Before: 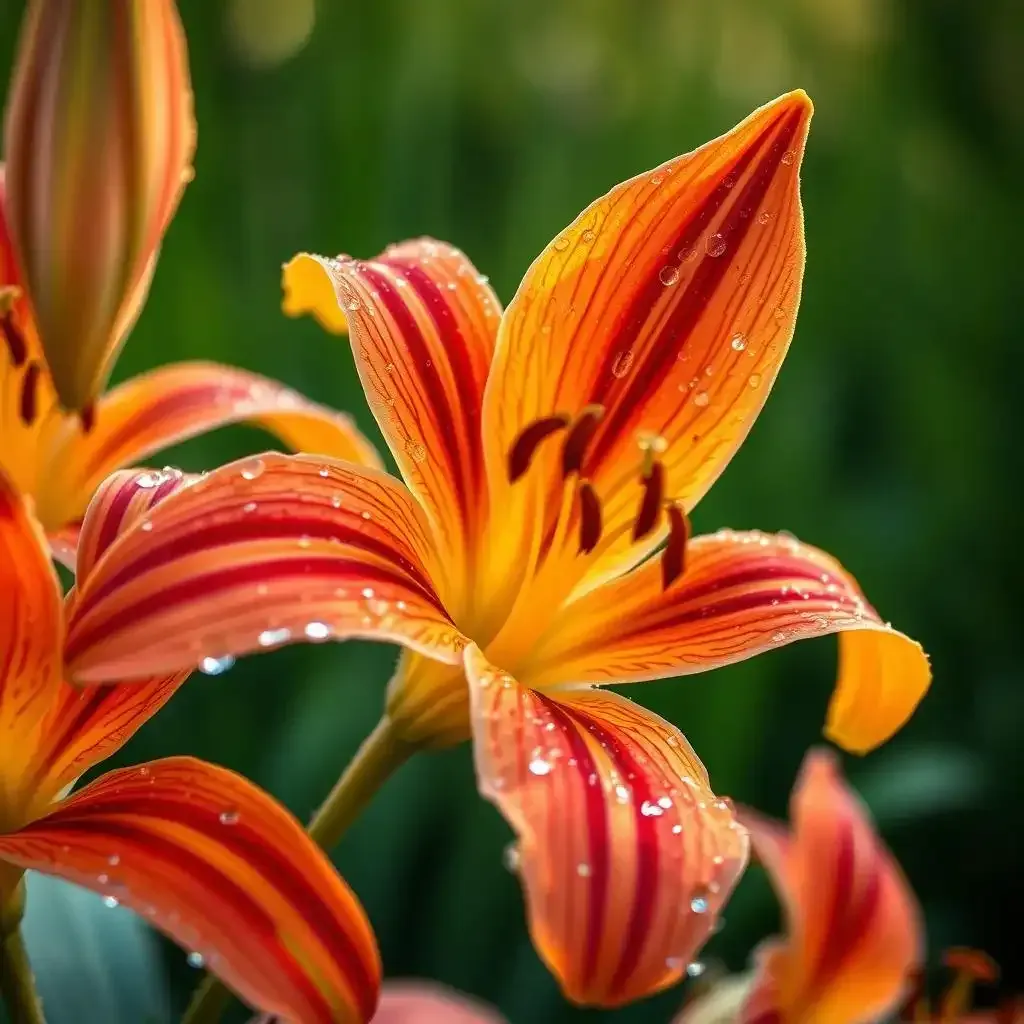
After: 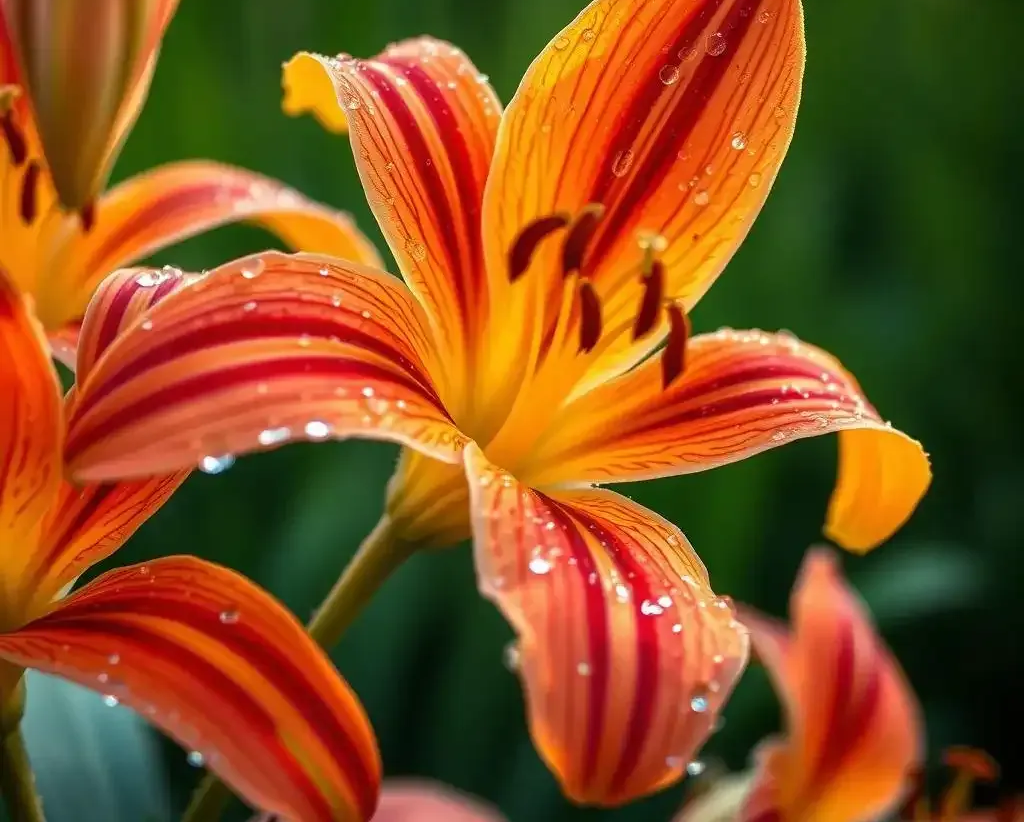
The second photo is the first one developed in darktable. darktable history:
crop and rotate: top 19.656%
